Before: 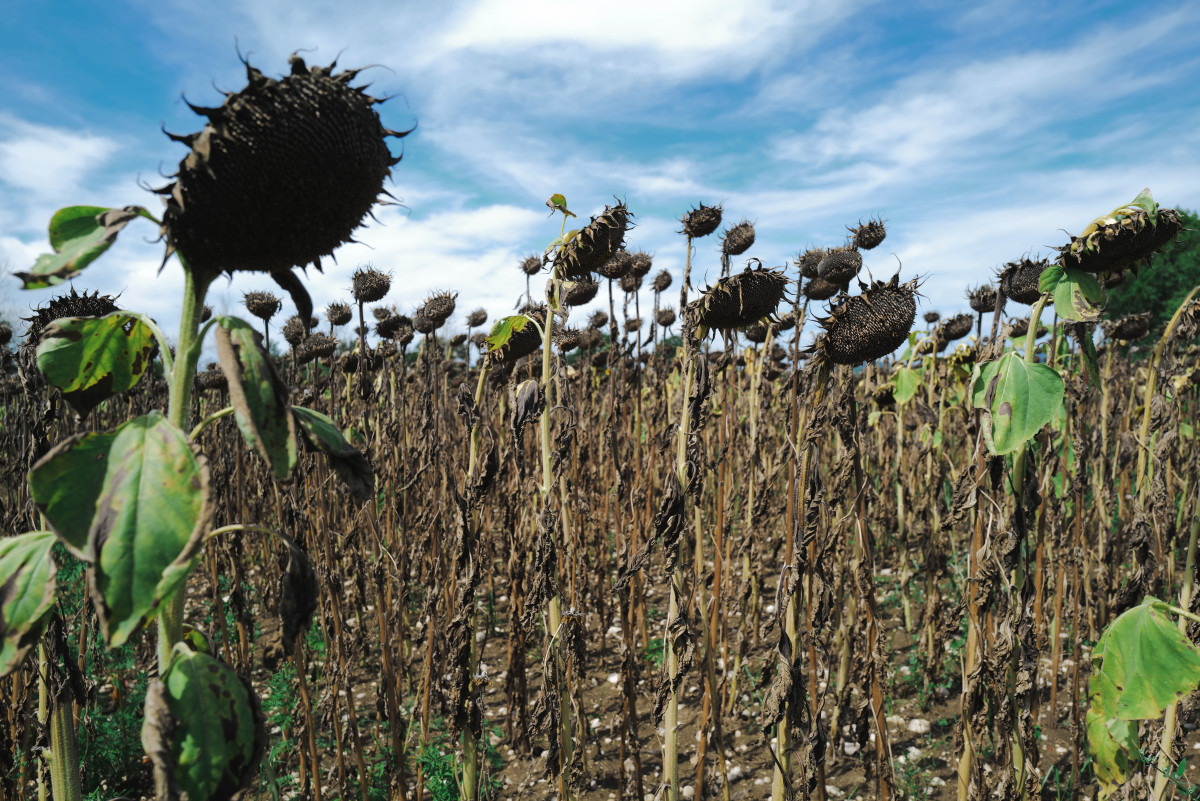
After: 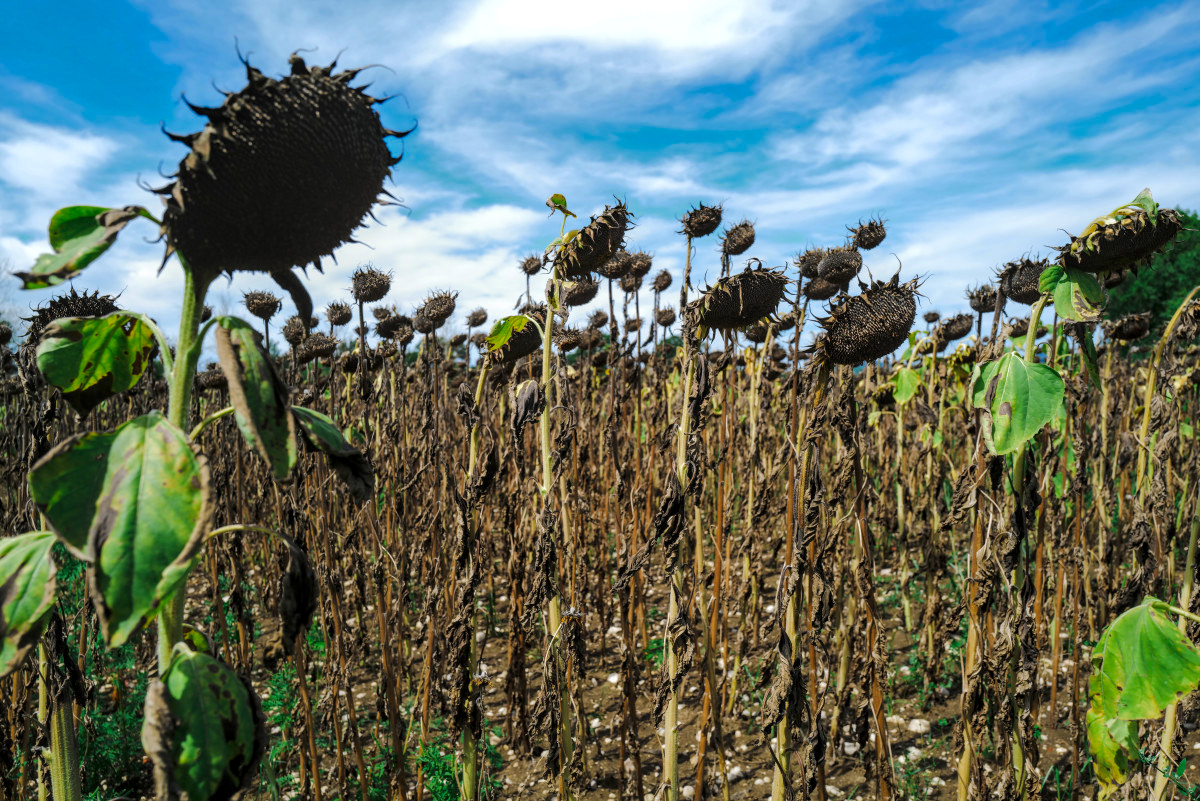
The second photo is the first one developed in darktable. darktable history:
contrast brightness saturation: brightness -0.02, saturation 0.35
local contrast: detail 130%
